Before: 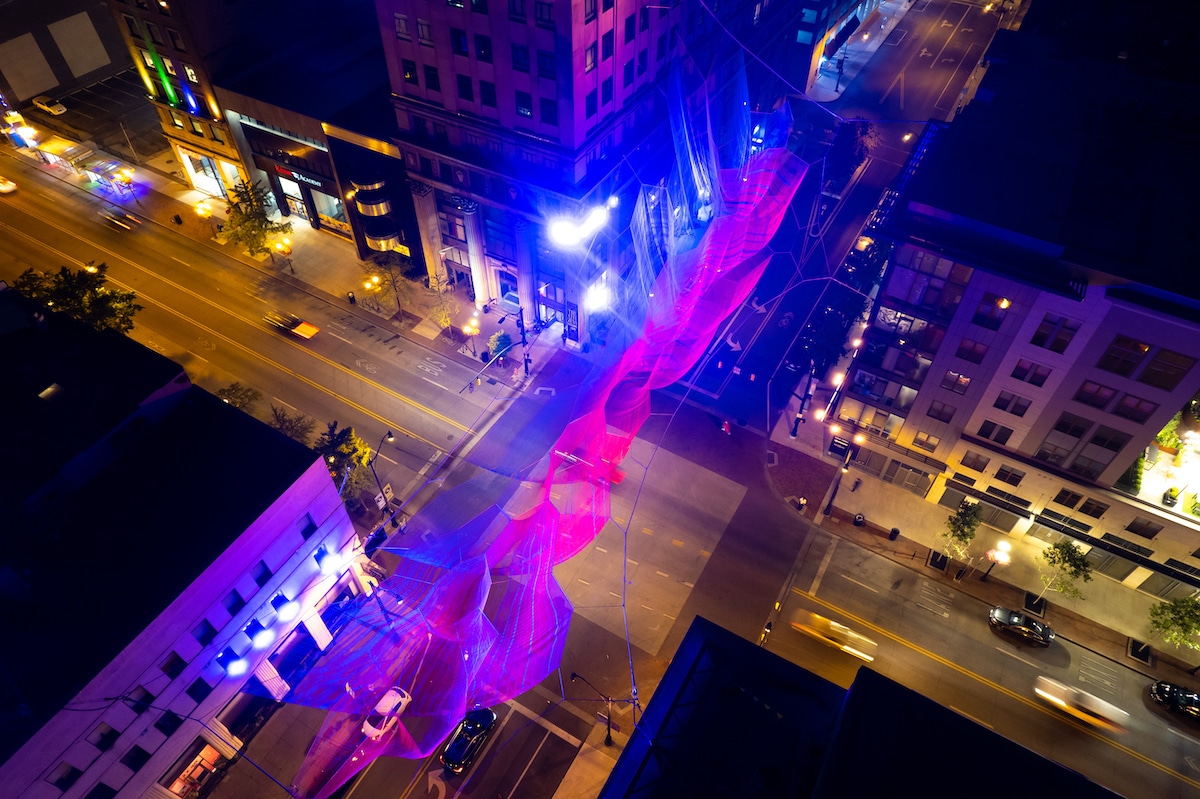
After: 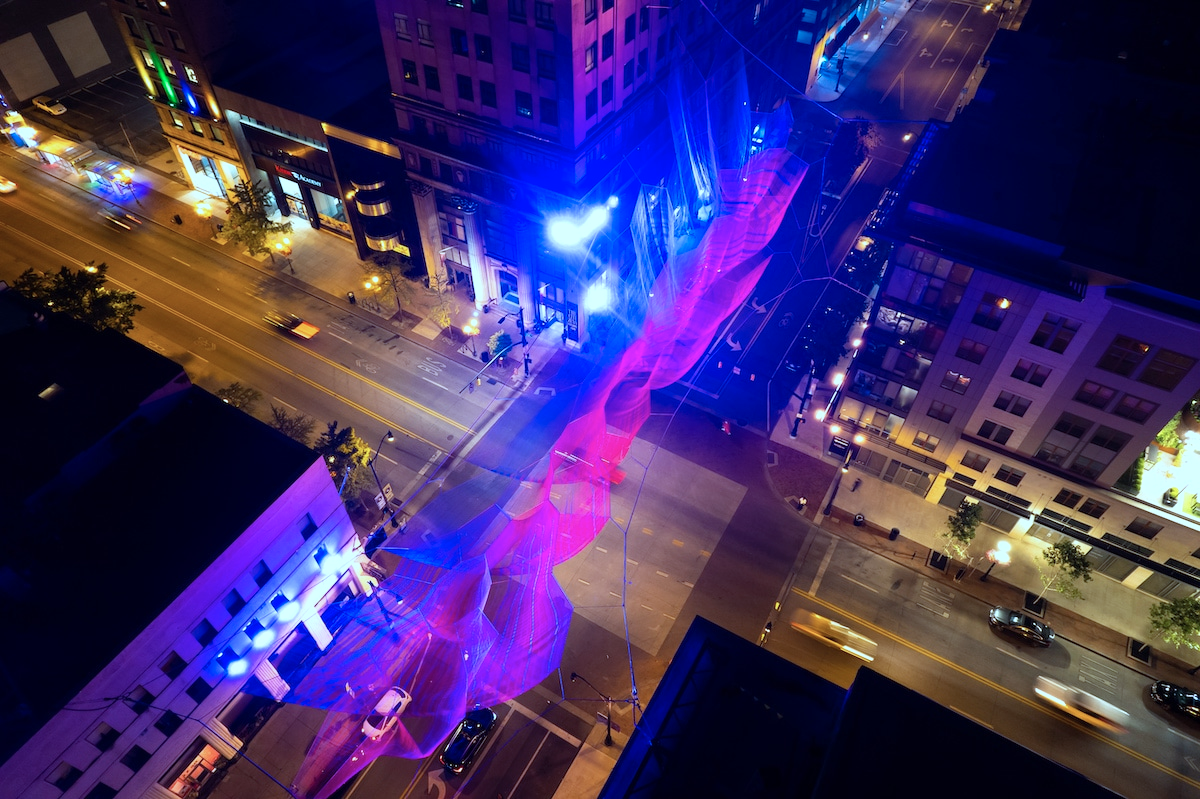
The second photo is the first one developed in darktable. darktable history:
rgb levels: preserve colors max RGB
color correction: highlights a* -9.73, highlights b* -21.22
